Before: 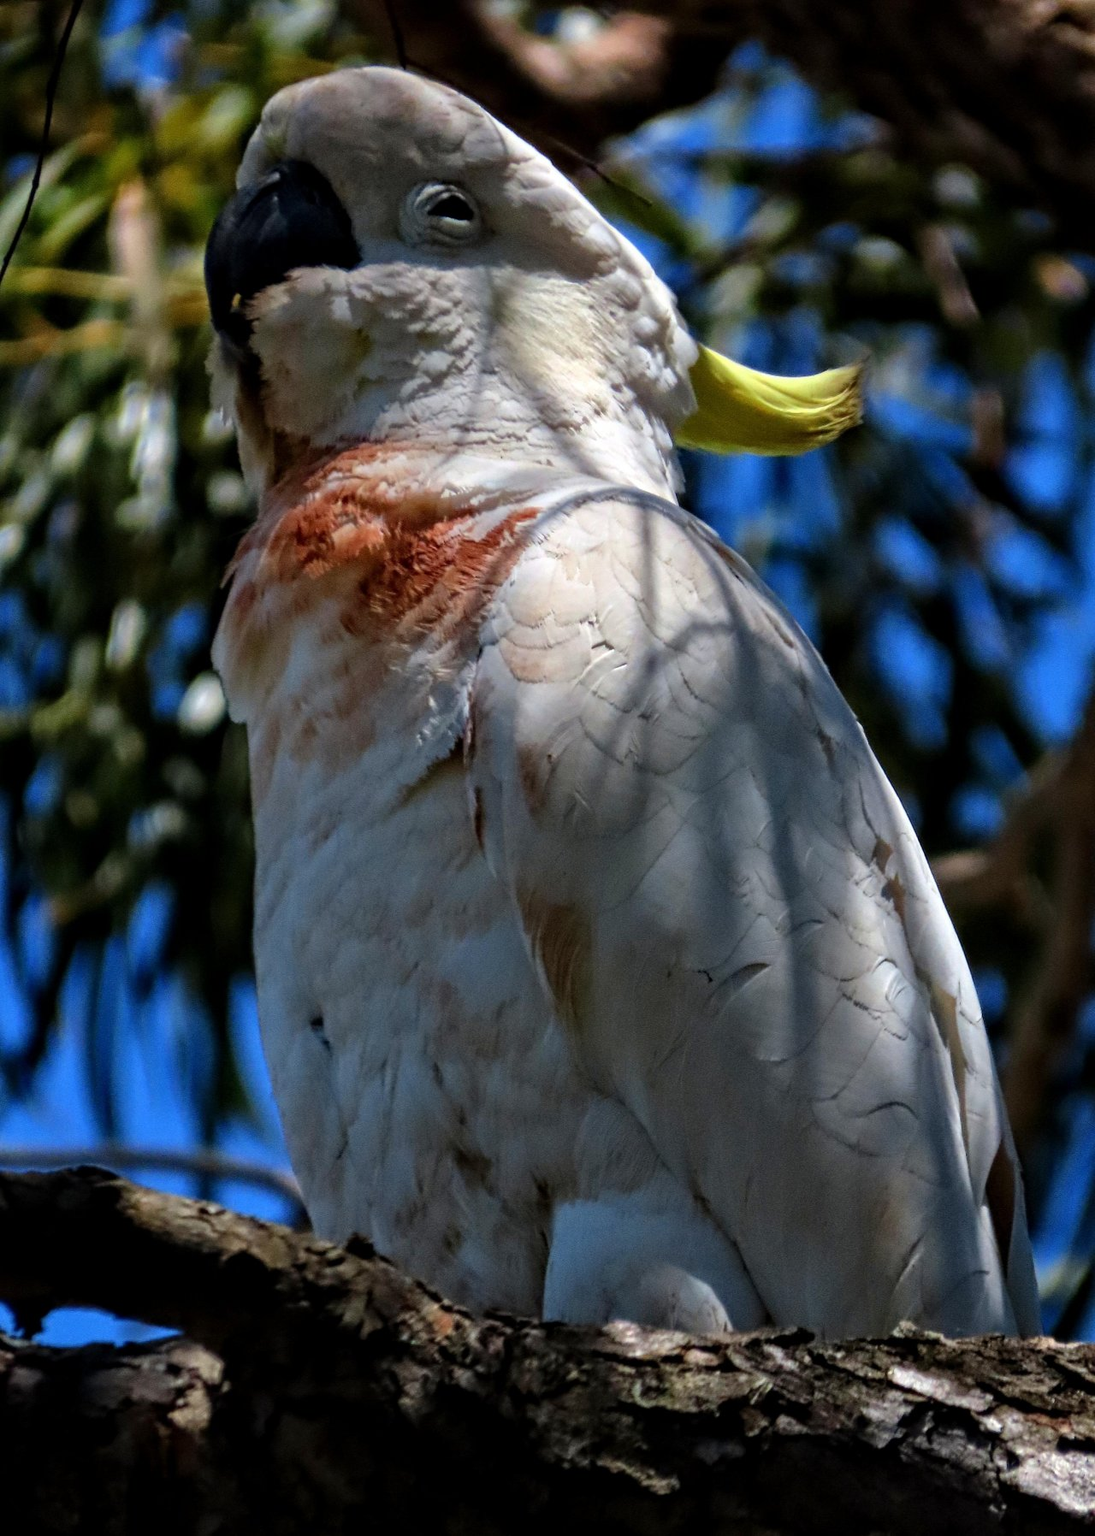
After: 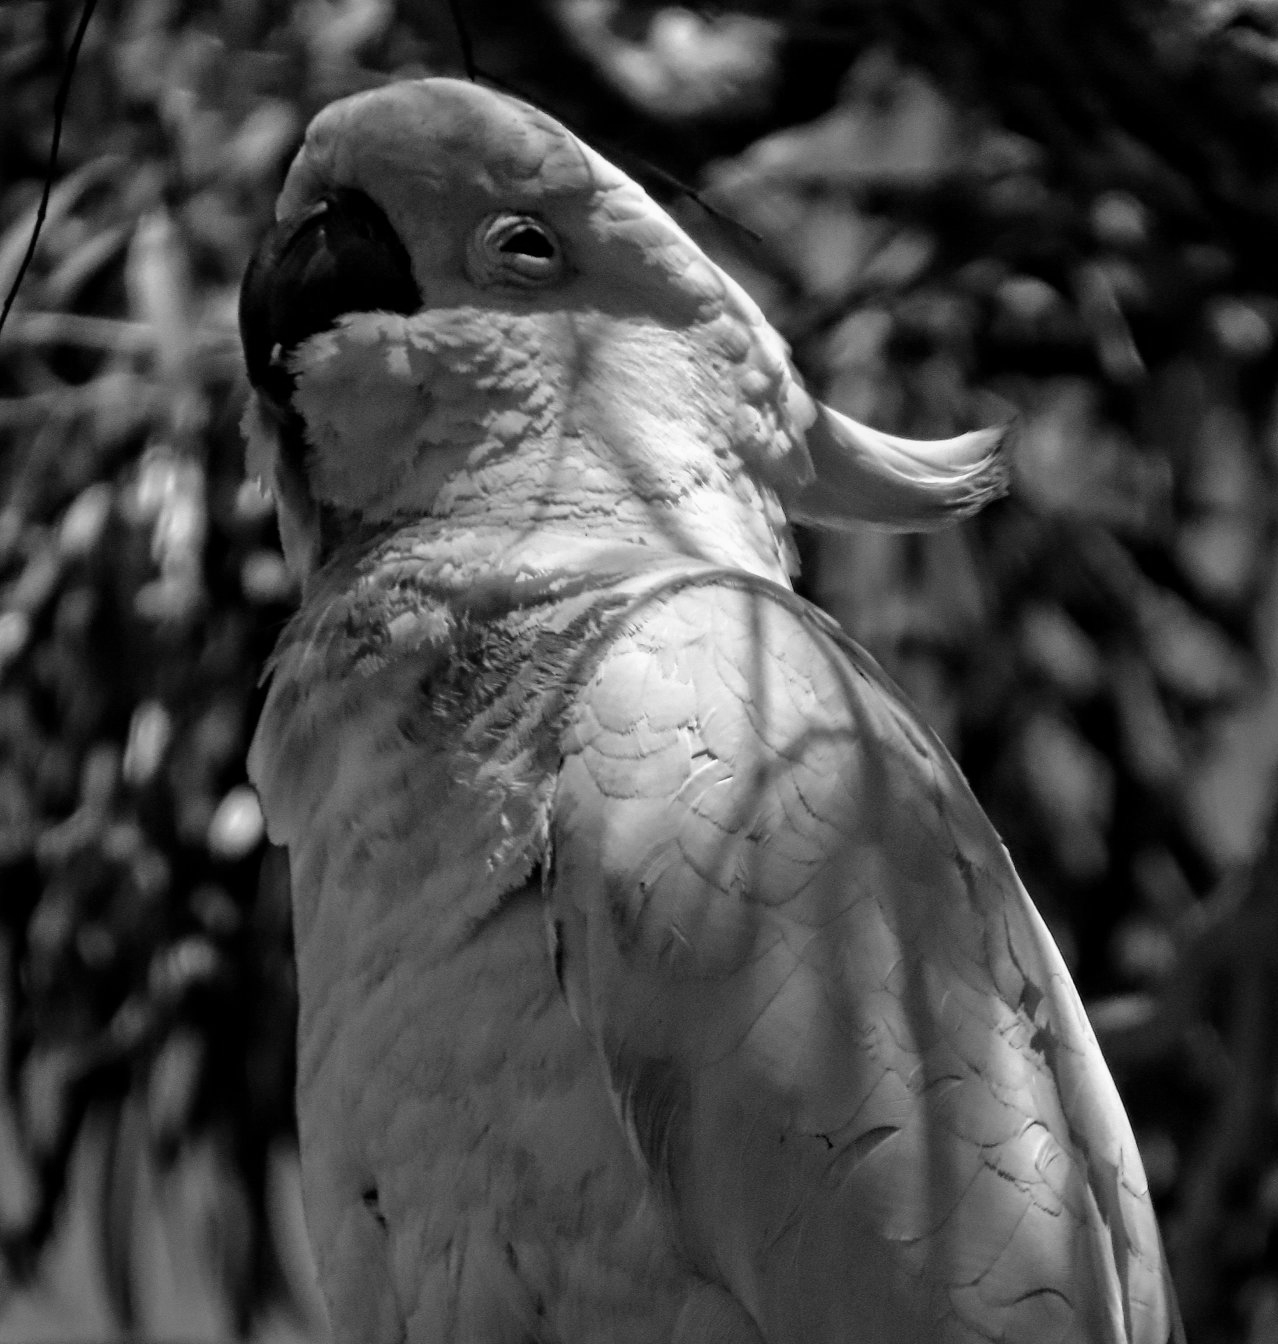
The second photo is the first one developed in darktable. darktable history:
crop: bottom 24.967%
monochrome: a -6.99, b 35.61, size 1.4
